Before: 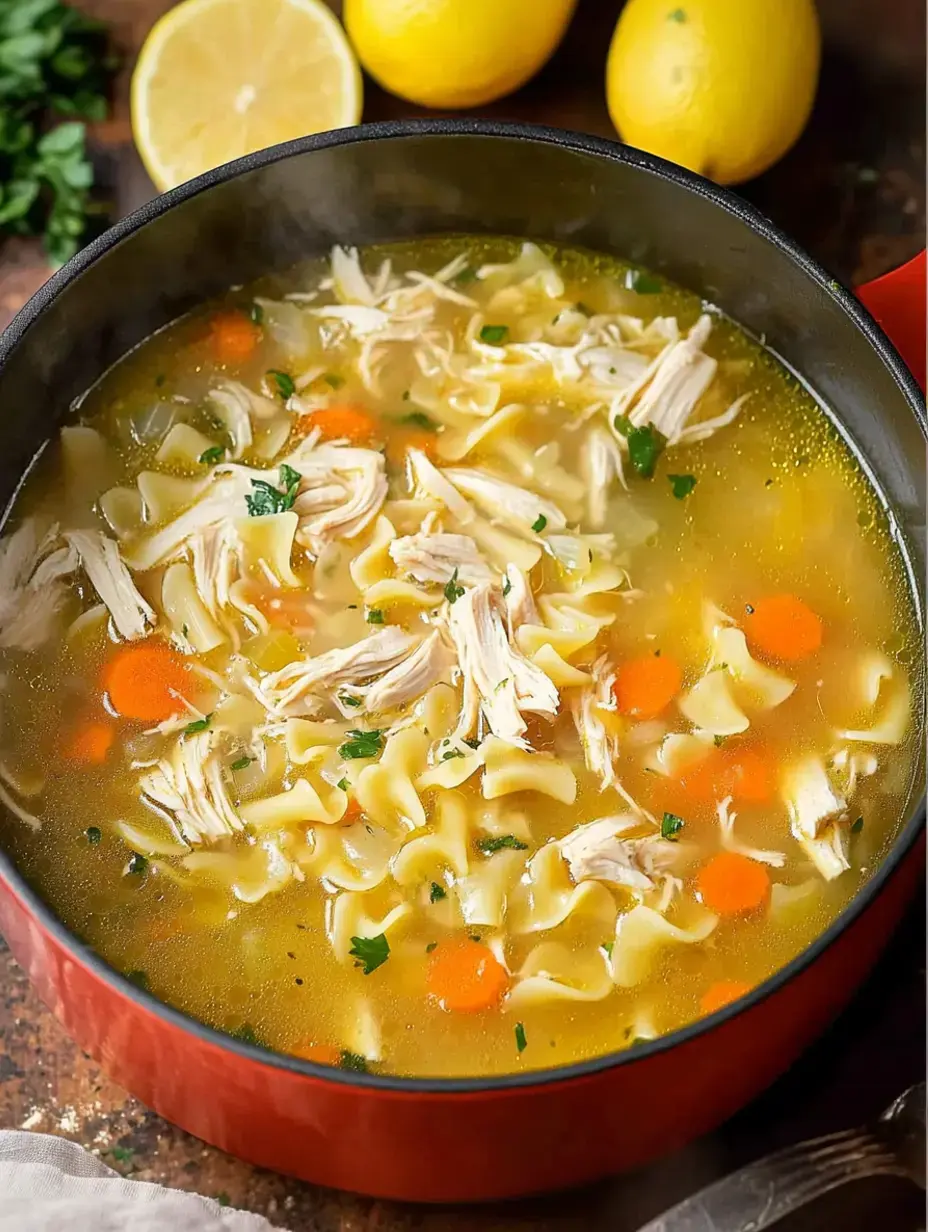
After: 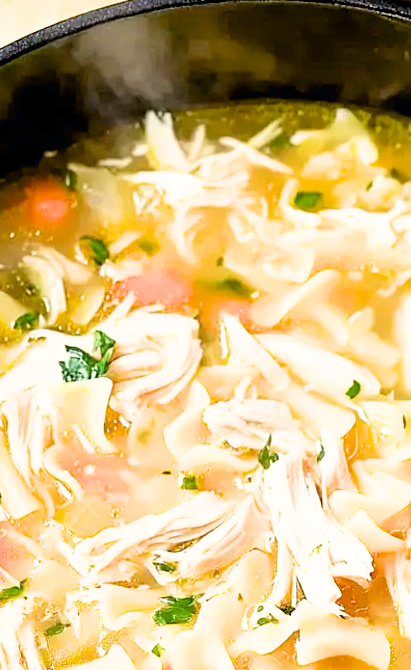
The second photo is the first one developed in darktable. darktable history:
crop: left 20.111%, top 10.89%, right 35.534%, bottom 34.671%
exposure: black level correction 0.011, exposure 1.082 EV, compensate highlight preservation false
filmic rgb: black relative exposure -11.8 EV, white relative exposure 5.46 EV, hardness 4.5, latitude 49.92%, contrast 1.144
